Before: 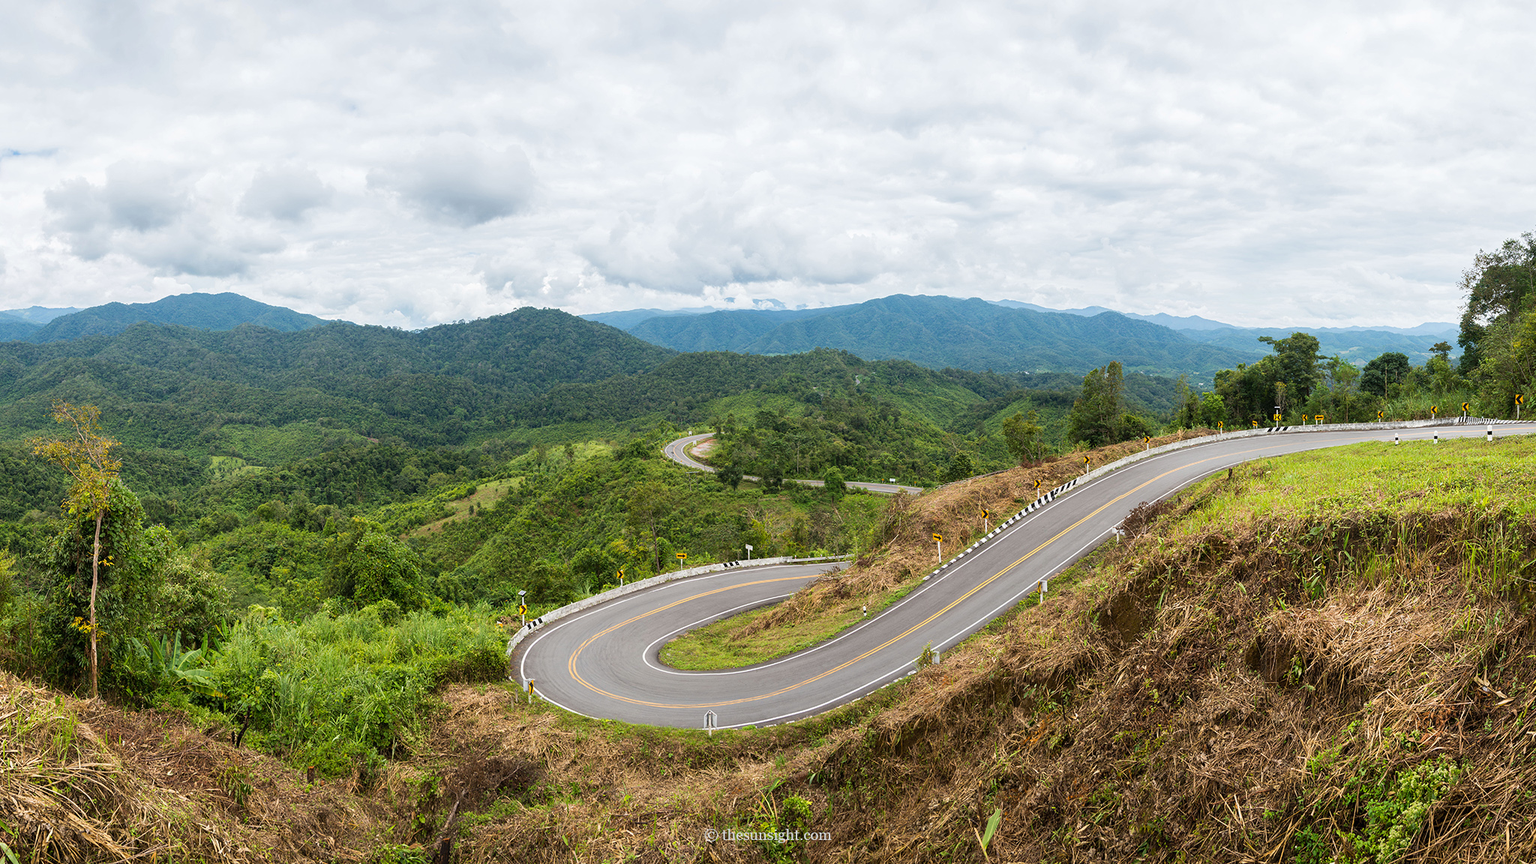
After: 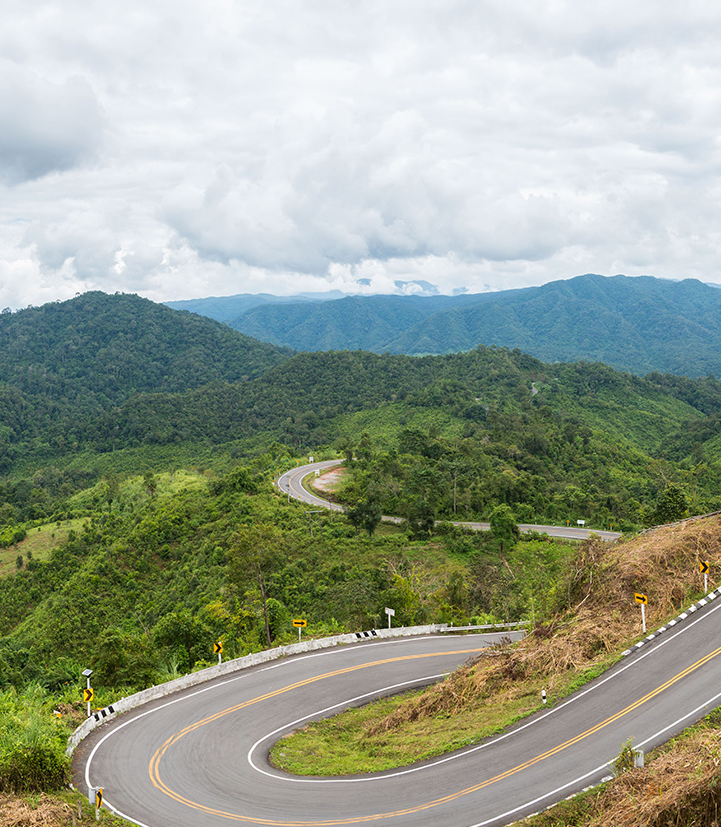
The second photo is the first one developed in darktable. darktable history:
crop and rotate: left 29.763%, top 10.318%, right 34.991%, bottom 17.857%
